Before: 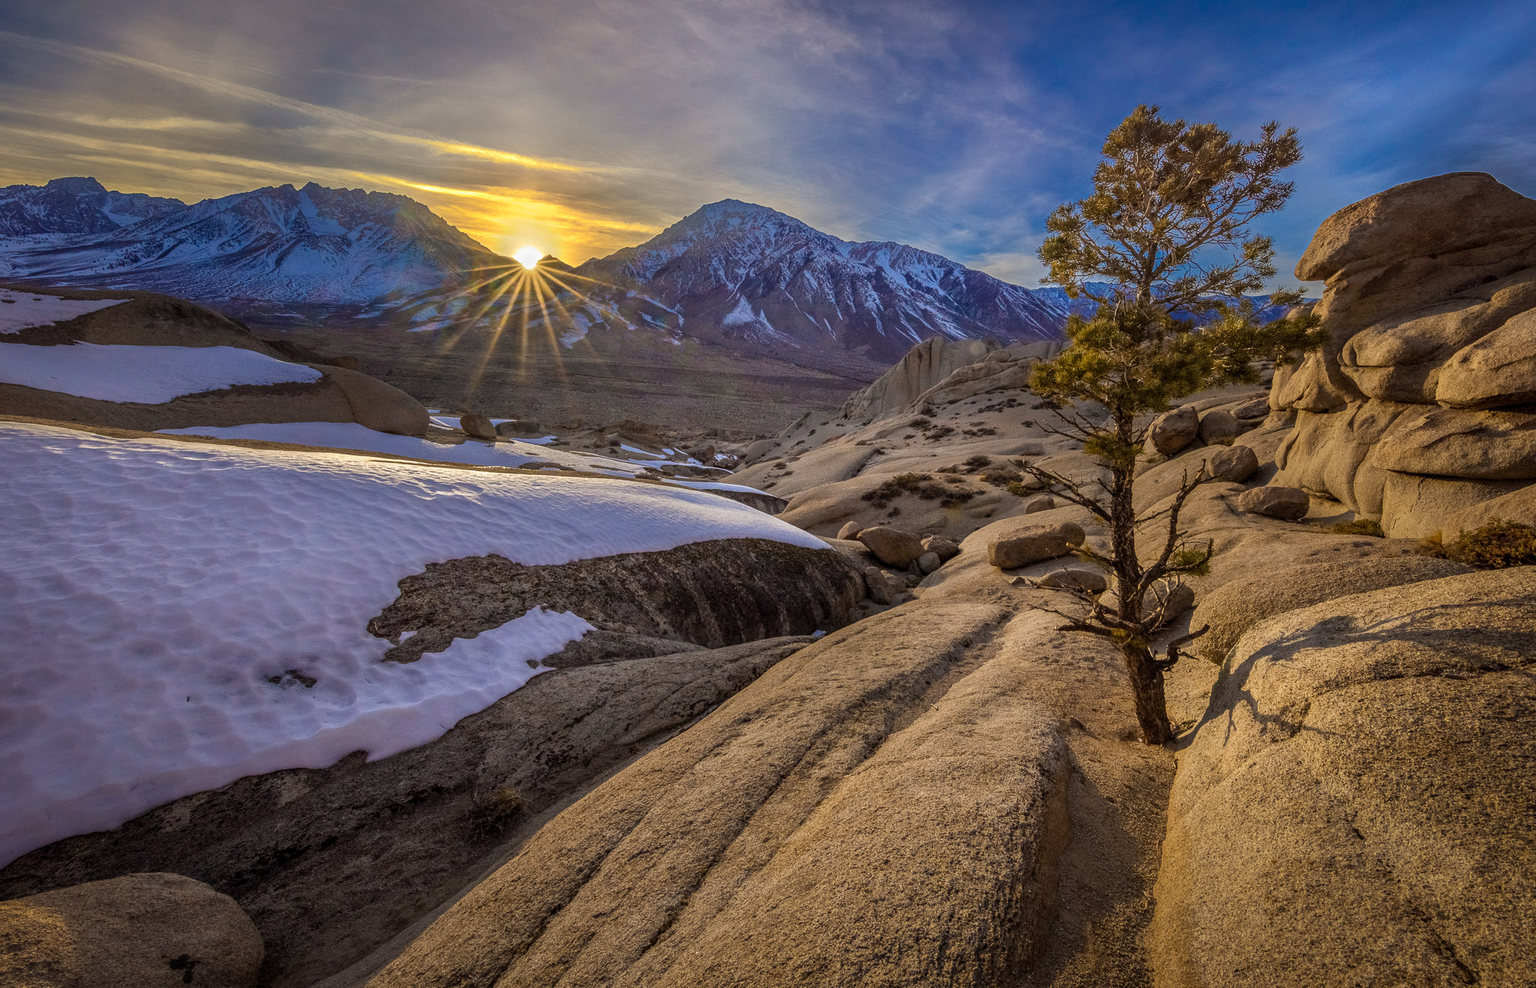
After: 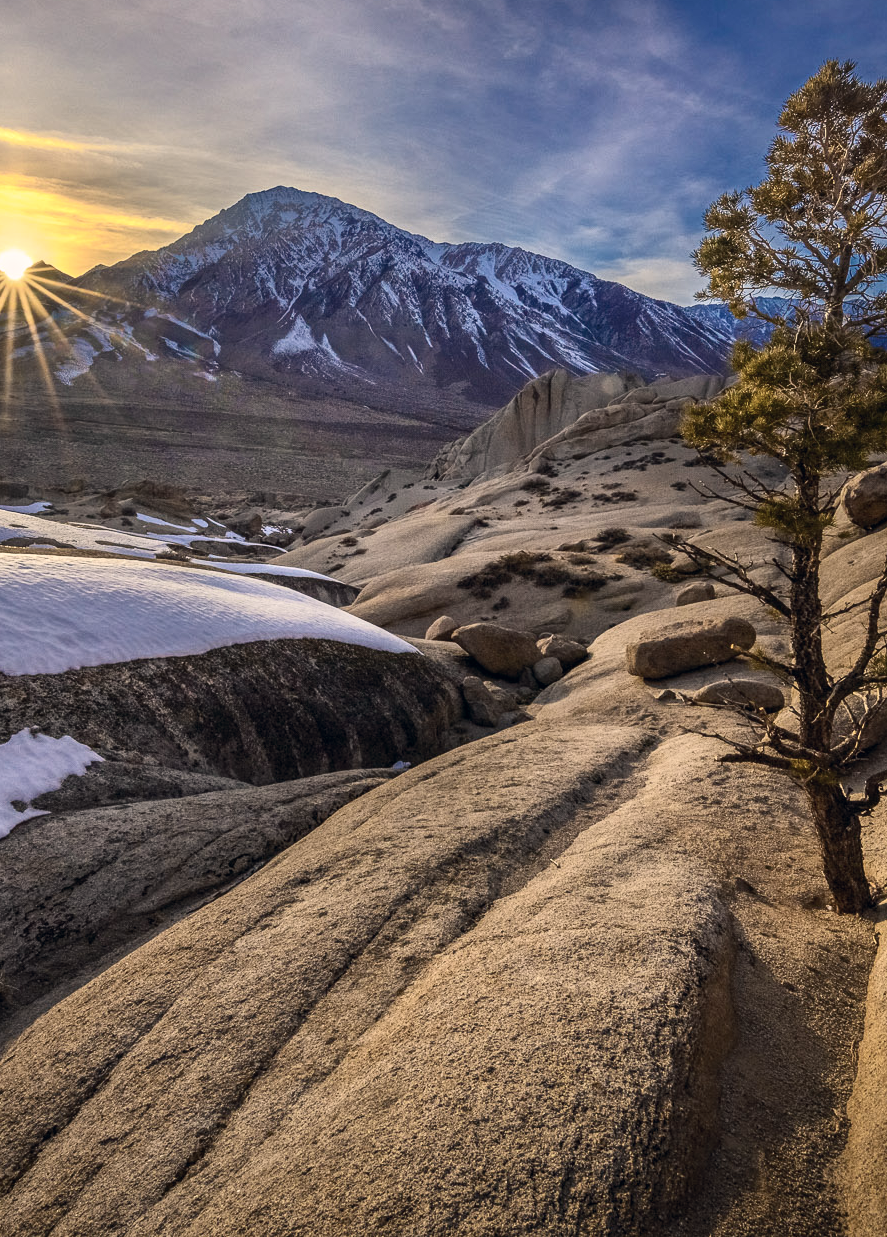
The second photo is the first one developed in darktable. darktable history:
color correction: highlights a* 2.89, highlights b* 5.02, shadows a* -2.38, shadows b* -4.93, saturation 0.819
crop: left 33.781%, top 6.011%, right 22.867%
contrast brightness saturation: contrast 0.24, brightness 0.092
tone equalizer: on, module defaults
